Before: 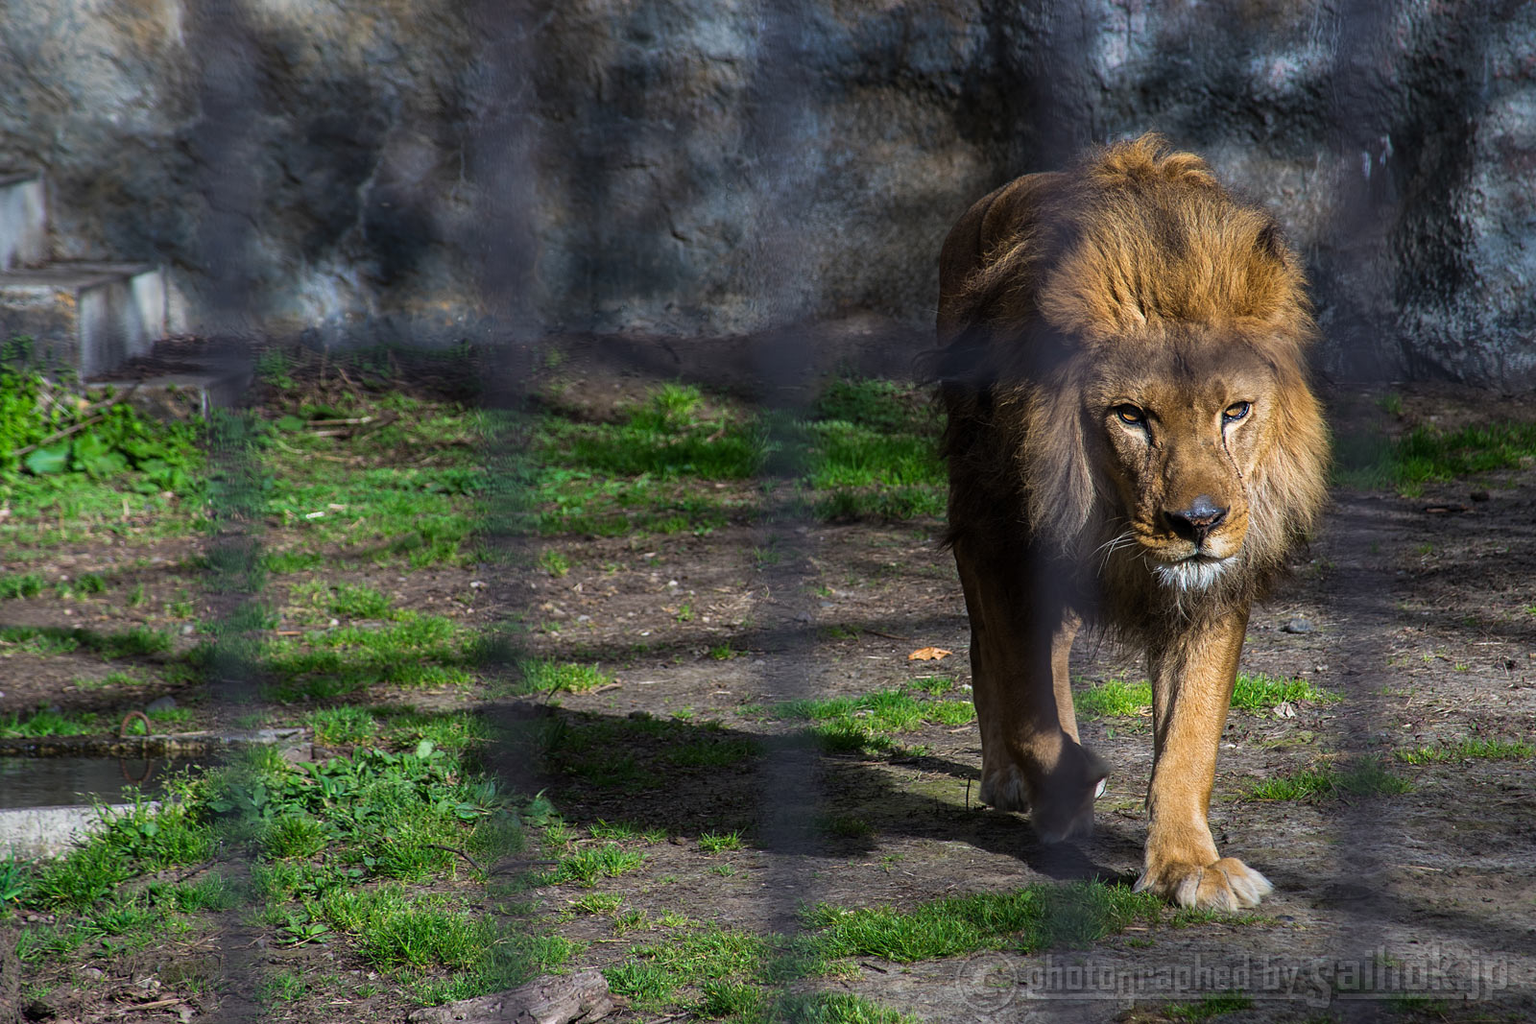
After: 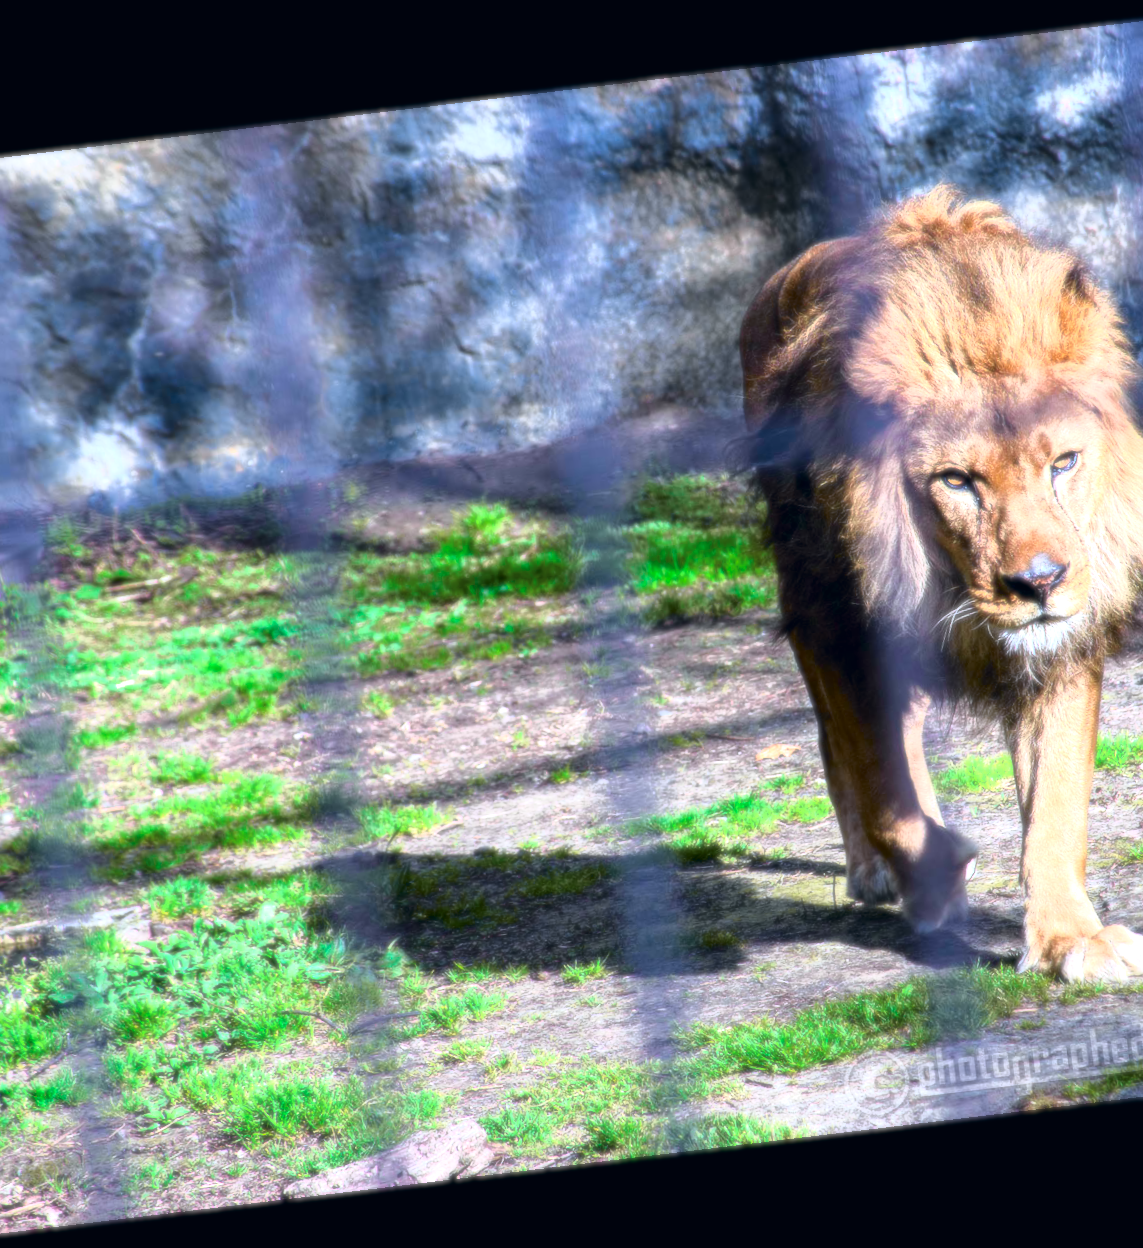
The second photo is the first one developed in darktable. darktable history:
white balance: red 0.967, blue 1.119, emerald 0.756
color correction: highlights a* 0.207, highlights b* 2.7, shadows a* -0.874, shadows b* -4.78
exposure: black level correction 0.001, exposure 1.646 EV, compensate exposure bias true, compensate highlight preservation false
rotate and perspective: rotation -6.83°, automatic cropping off
soften: size 8.67%, mix 49%
color balance rgb: linear chroma grading › global chroma 33.4%
crop and rotate: left 15.546%, right 17.787%
tone curve: curves: ch0 [(0, 0) (0.105, 0.068) (0.195, 0.162) (0.283, 0.283) (0.384, 0.404) (0.485, 0.531) (0.638, 0.681) (0.795, 0.879) (1, 0.977)]; ch1 [(0, 0) (0.161, 0.092) (0.35, 0.33) (0.379, 0.401) (0.456, 0.469) (0.504, 0.498) (0.53, 0.532) (0.58, 0.619) (0.635, 0.671) (1, 1)]; ch2 [(0, 0) (0.371, 0.362) (0.437, 0.437) (0.483, 0.484) (0.53, 0.515) (0.56, 0.58) (0.622, 0.606) (1, 1)], color space Lab, independent channels, preserve colors none
